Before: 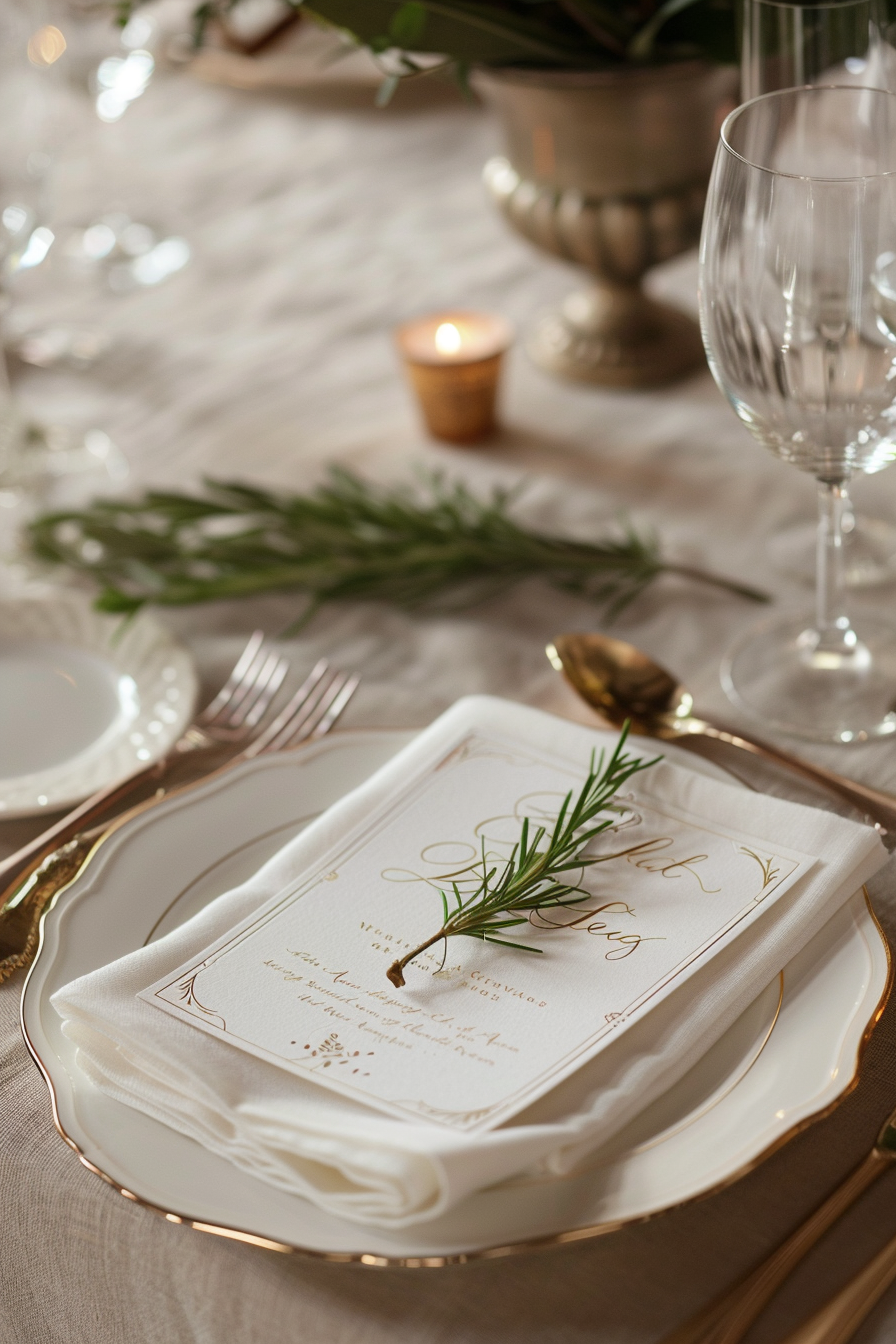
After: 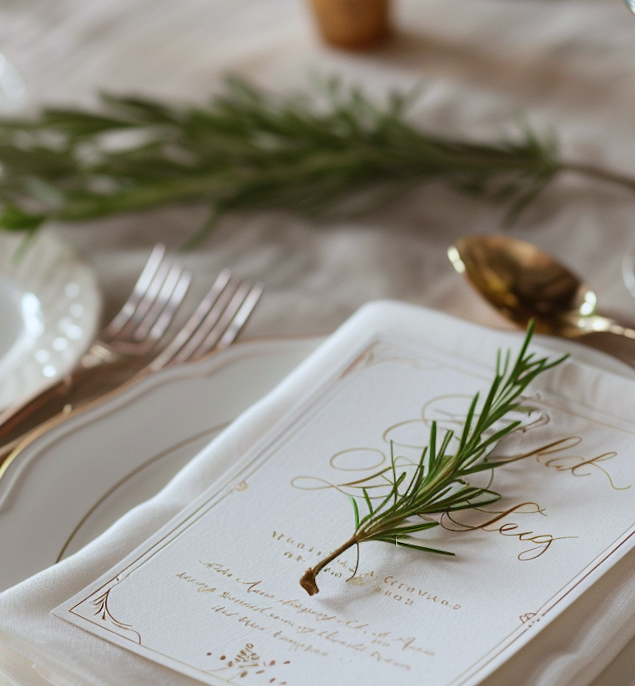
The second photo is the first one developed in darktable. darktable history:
white balance: red 0.967, blue 1.049
contrast brightness saturation: contrast -0.02, brightness -0.01, saturation 0.03
rotate and perspective: rotation -2°, crop left 0.022, crop right 0.978, crop top 0.049, crop bottom 0.951
crop: left 11.123%, top 27.61%, right 18.3%, bottom 17.034%
